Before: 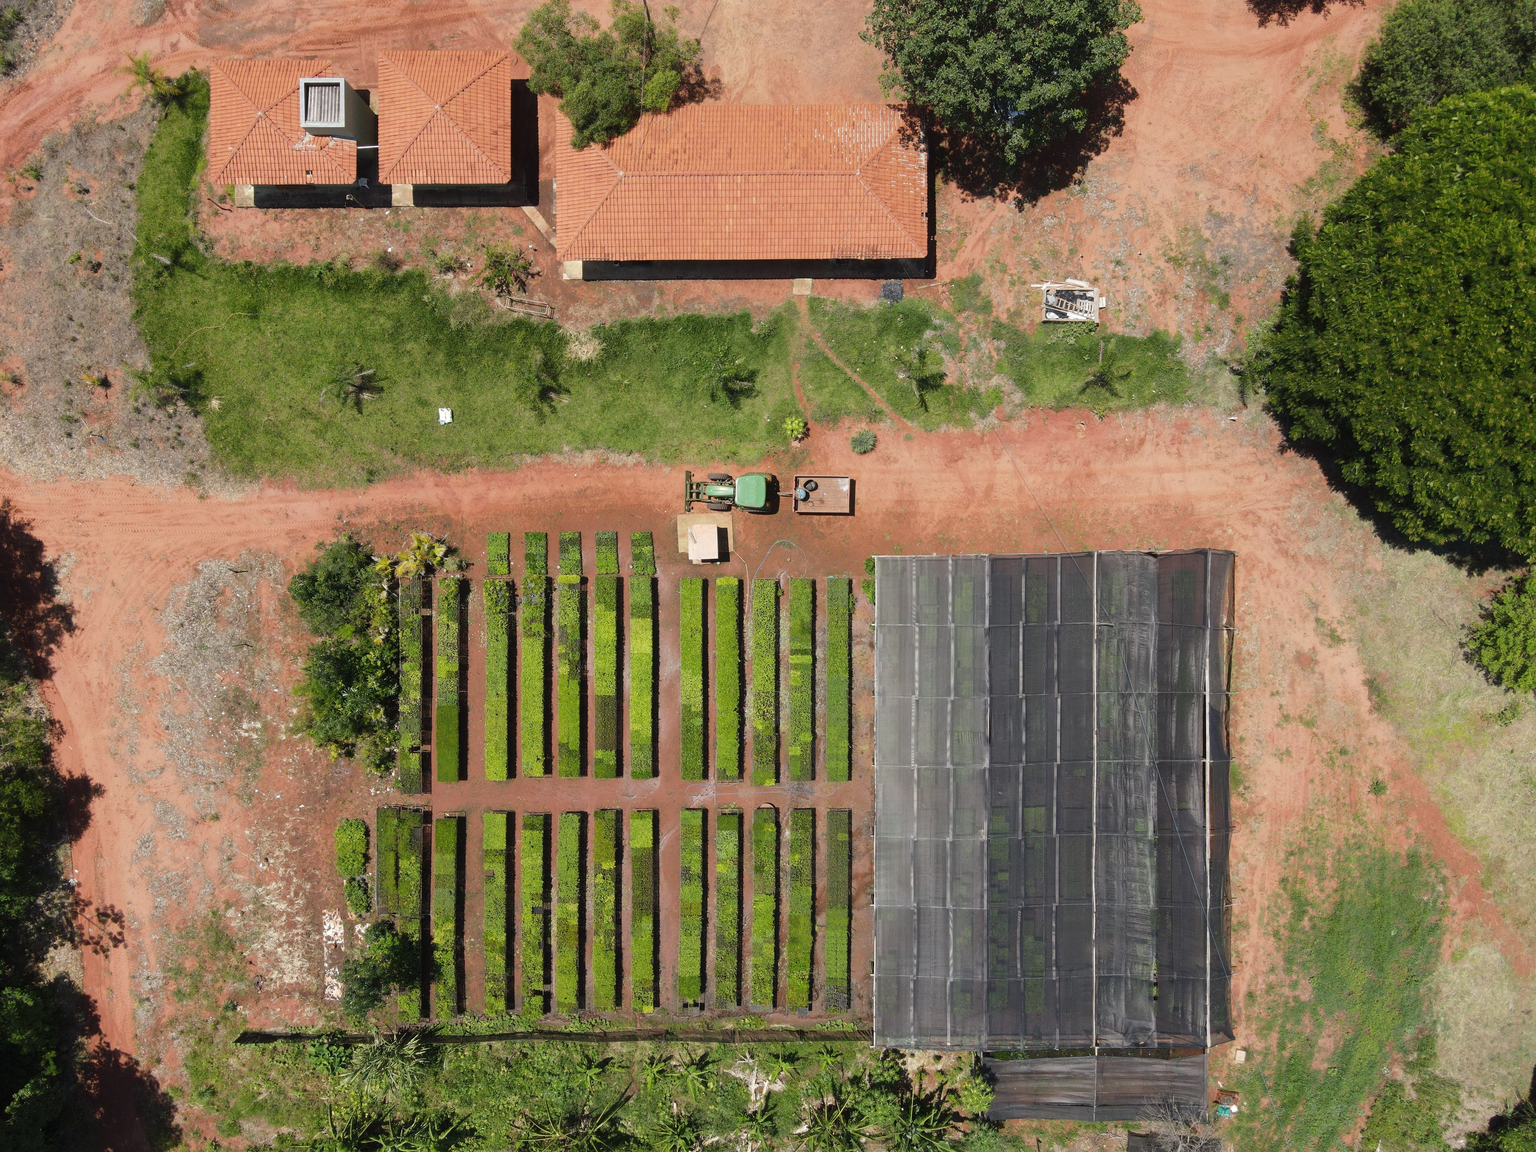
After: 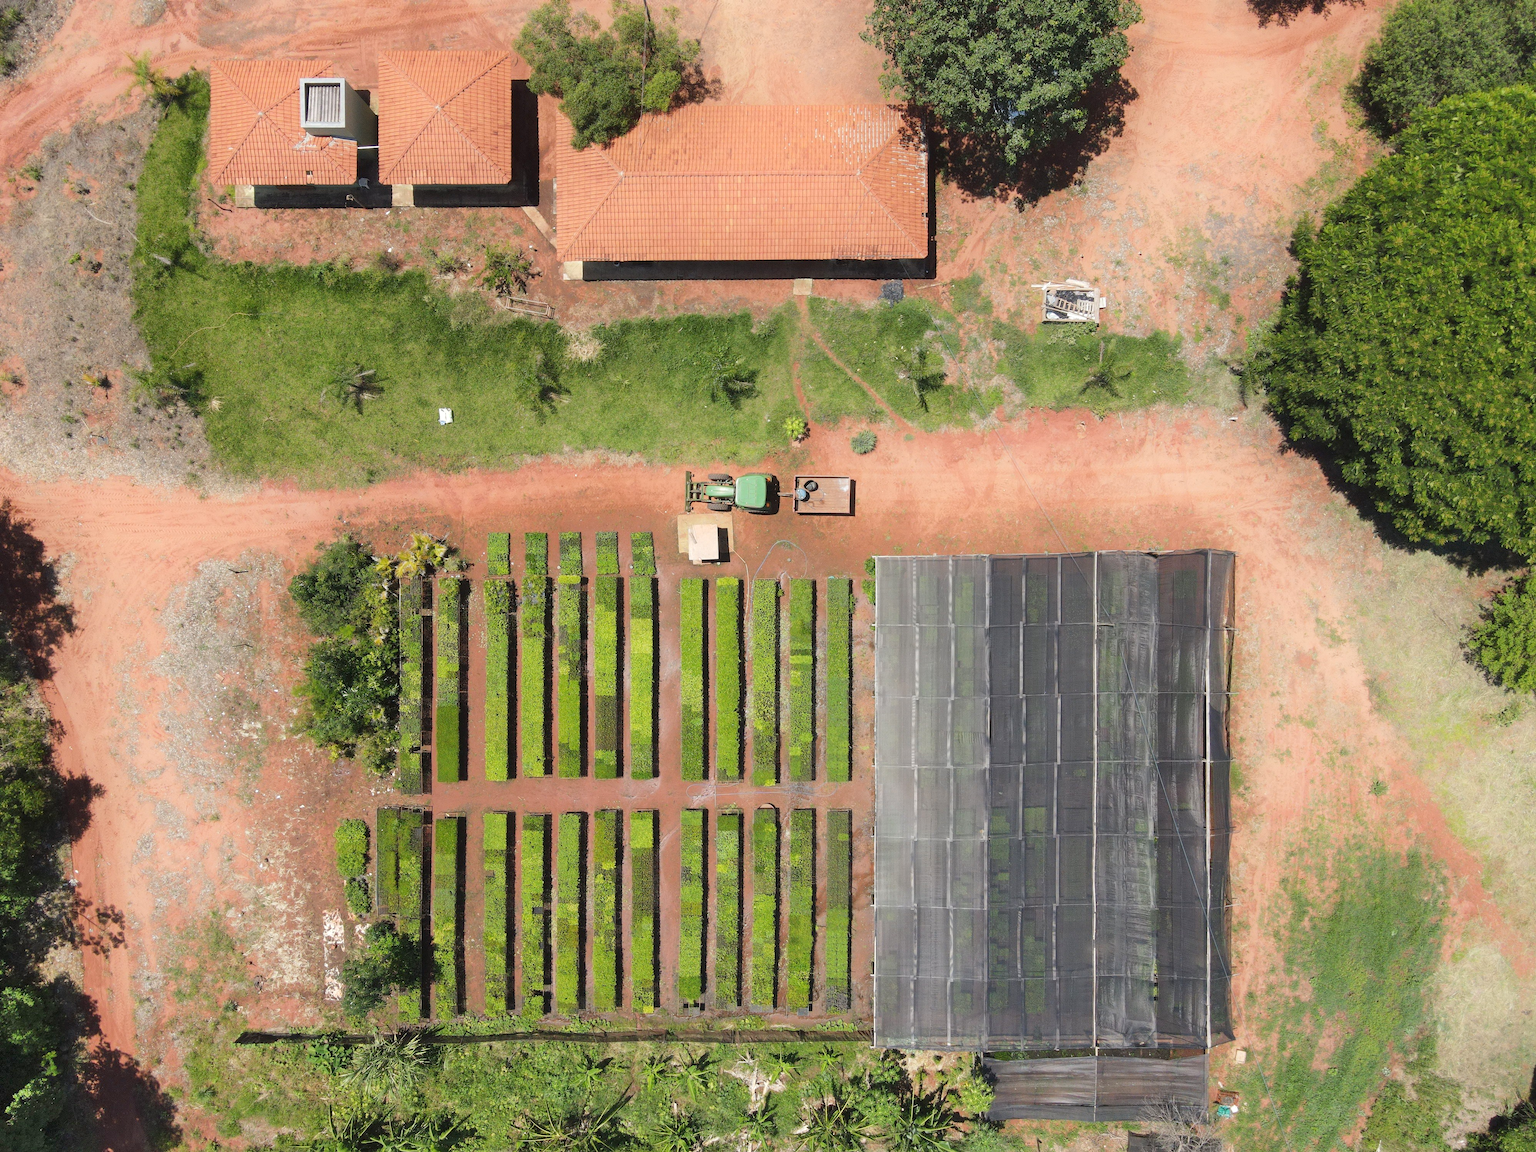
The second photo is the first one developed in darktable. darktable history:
shadows and highlights: highlights 70.99, soften with gaussian
tone equalizer: -7 EV 0.158 EV, -6 EV 0.575 EV, -5 EV 1.15 EV, -4 EV 1.36 EV, -3 EV 1.16 EV, -2 EV 0.6 EV, -1 EV 0.162 EV, smoothing diameter 24.99%, edges refinement/feathering 8.13, preserve details guided filter
